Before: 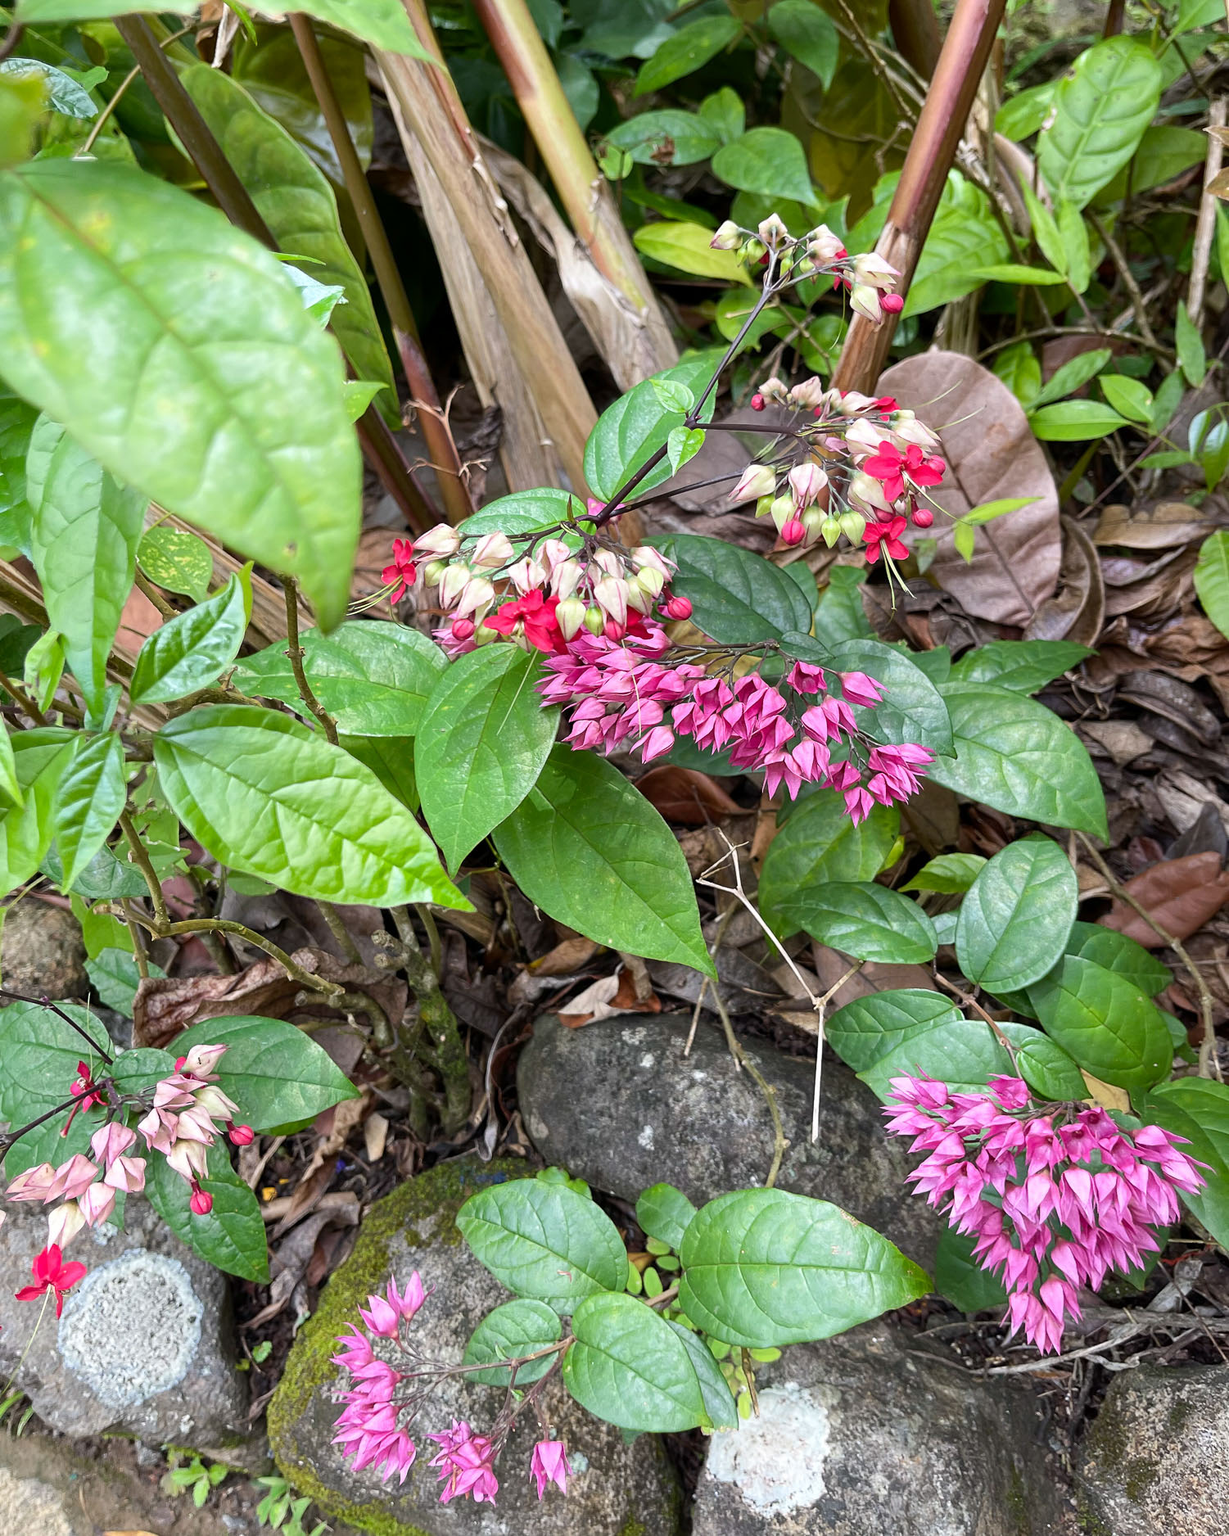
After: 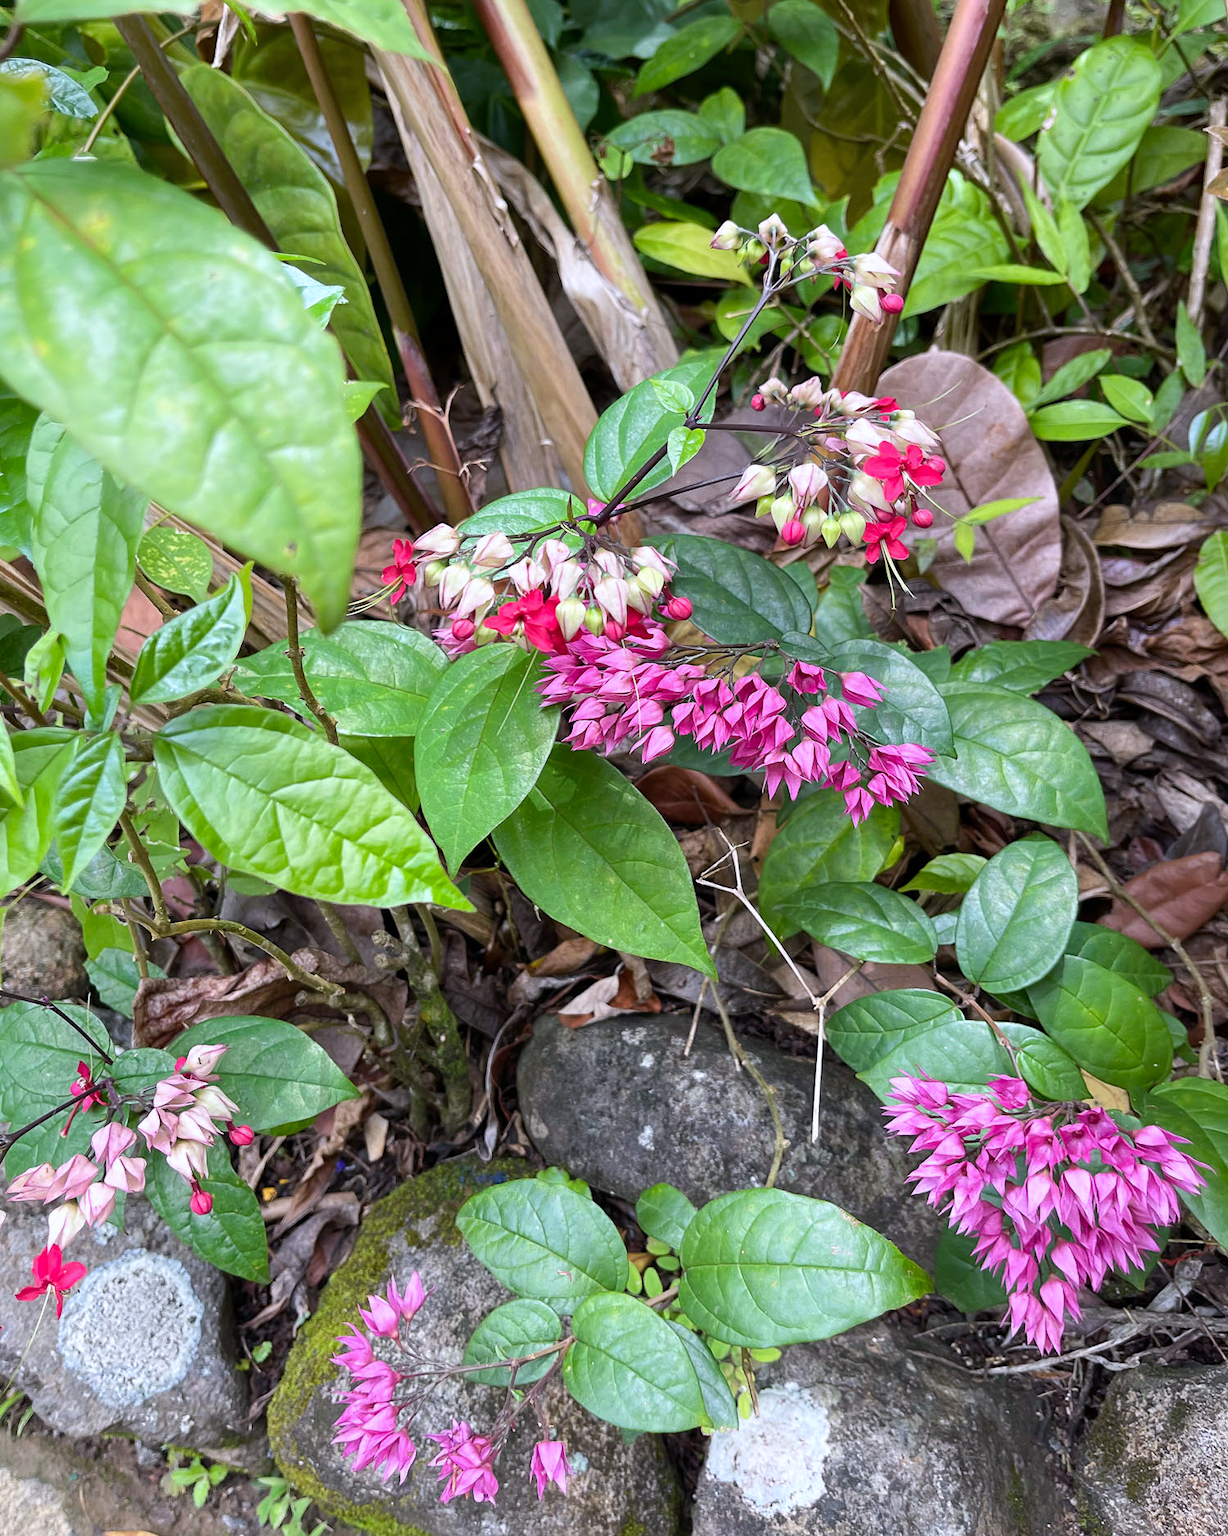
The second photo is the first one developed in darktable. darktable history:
color calibration: output R [1.003, 0.027, -0.041, 0], output G [-0.018, 1.043, -0.038, 0], output B [0.071, -0.086, 1.017, 0], illuminant as shot in camera, x 0.358, y 0.373, temperature 4628.91 K, gamut compression 0.998
